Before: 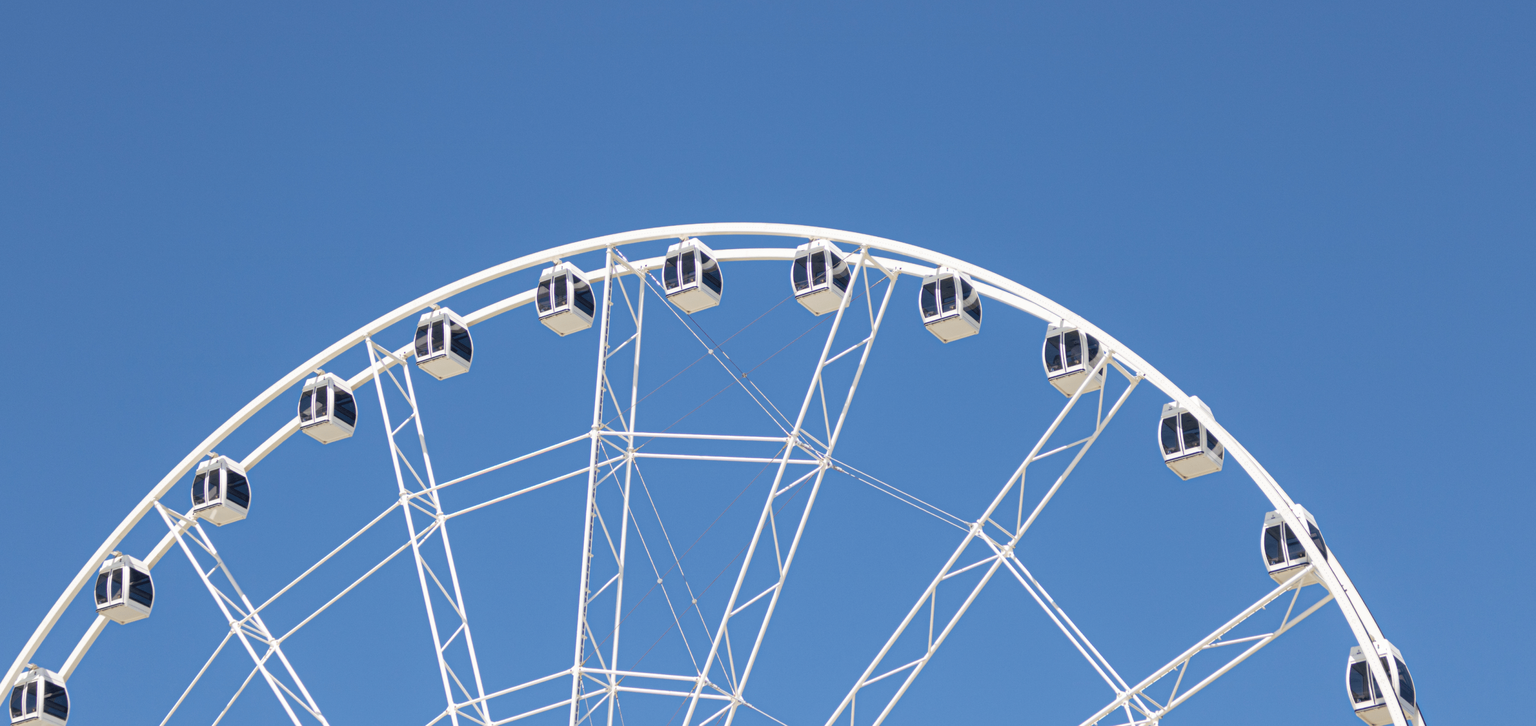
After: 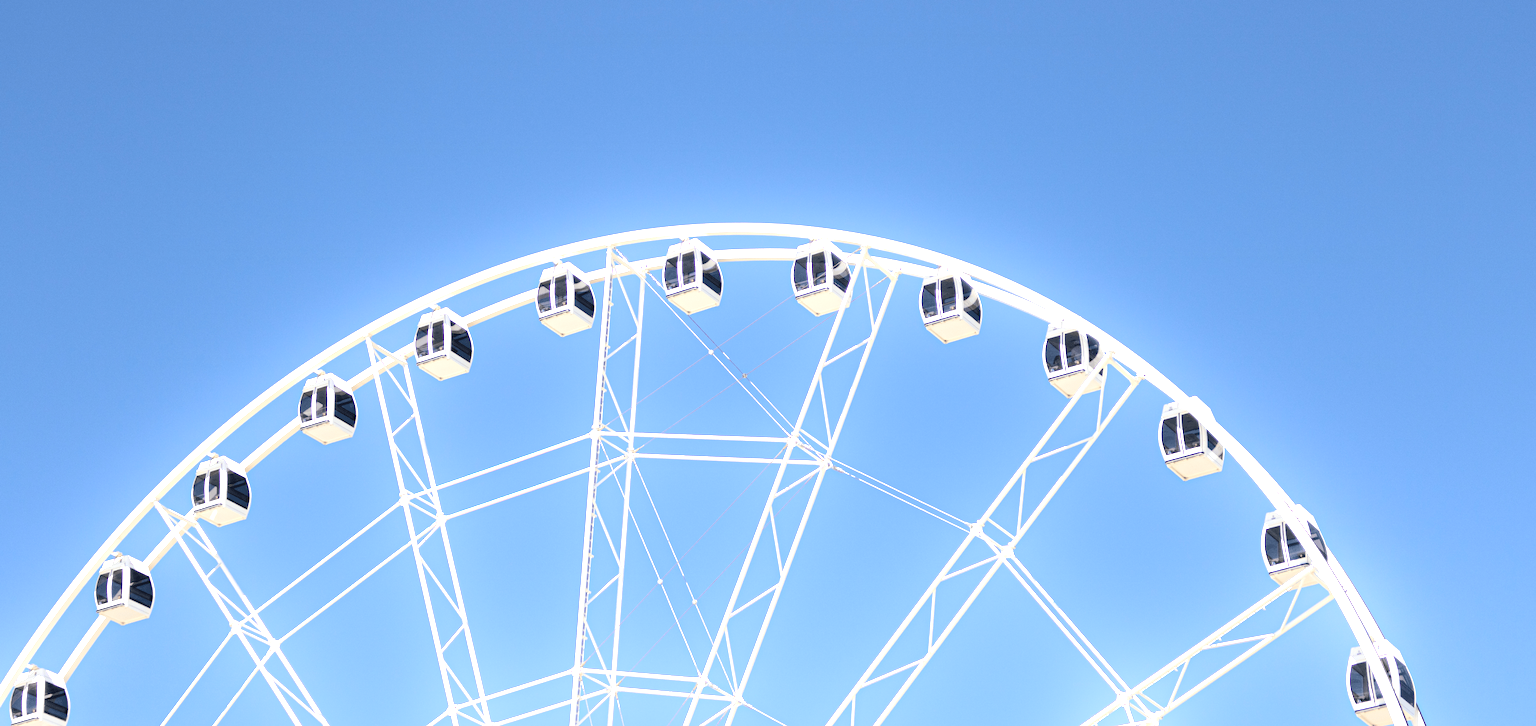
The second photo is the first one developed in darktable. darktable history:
shadows and highlights: highlights 70.7, soften with gaussian
levels: levels [0, 0.474, 0.947]
tone equalizer: -8 EV -0.75 EV, -7 EV -0.7 EV, -6 EV -0.6 EV, -5 EV -0.4 EV, -3 EV 0.4 EV, -2 EV 0.6 EV, -1 EV 0.7 EV, +0 EV 0.75 EV, edges refinement/feathering 500, mask exposure compensation -1.57 EV, preserve details no
